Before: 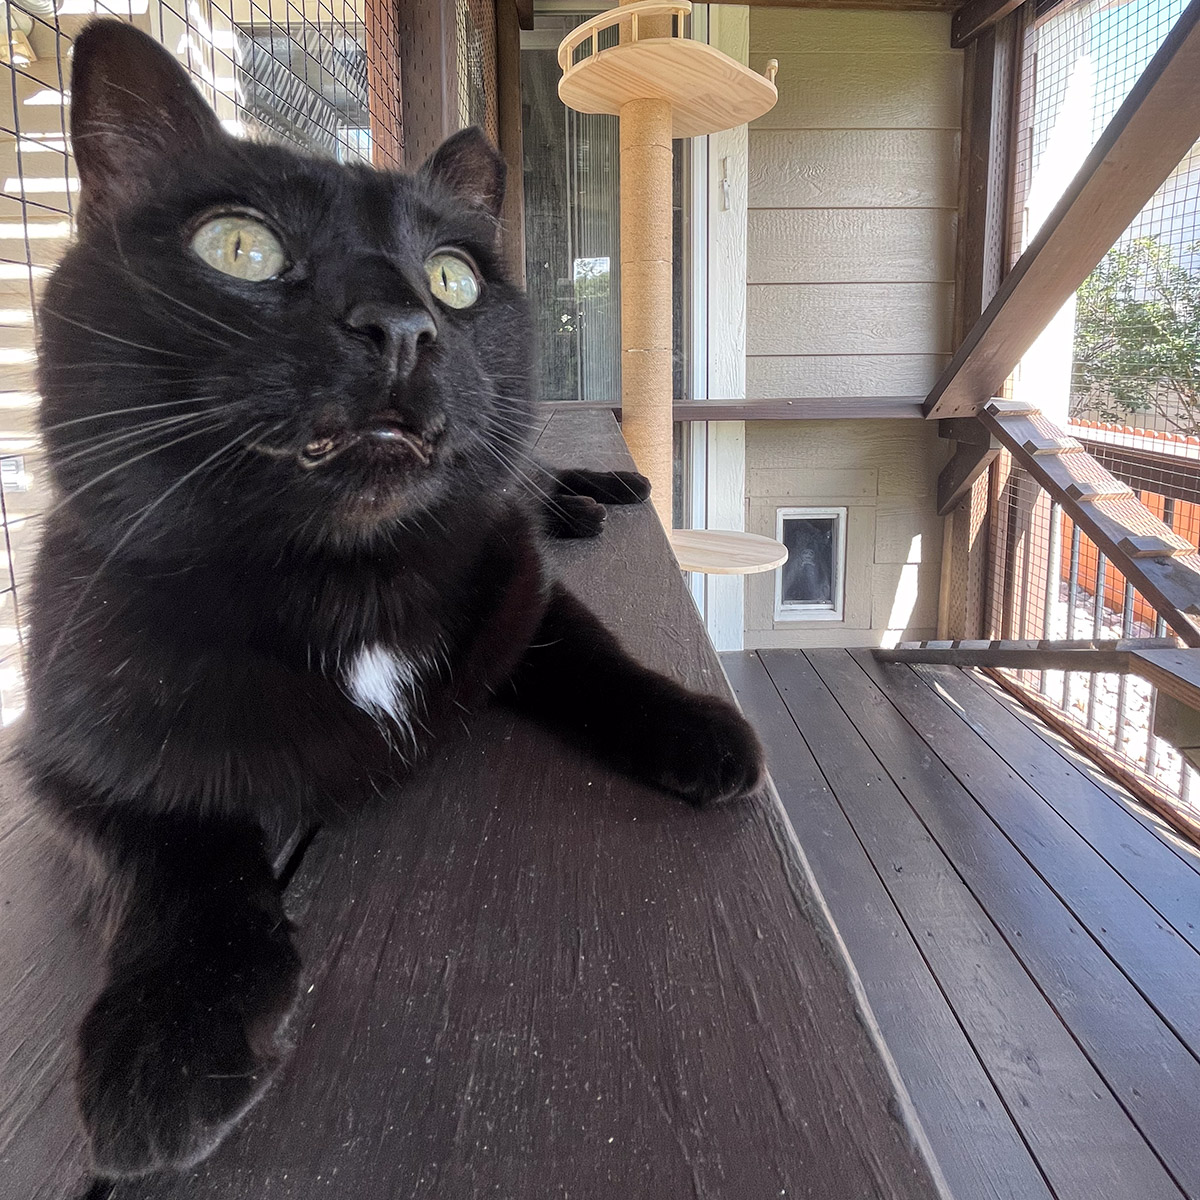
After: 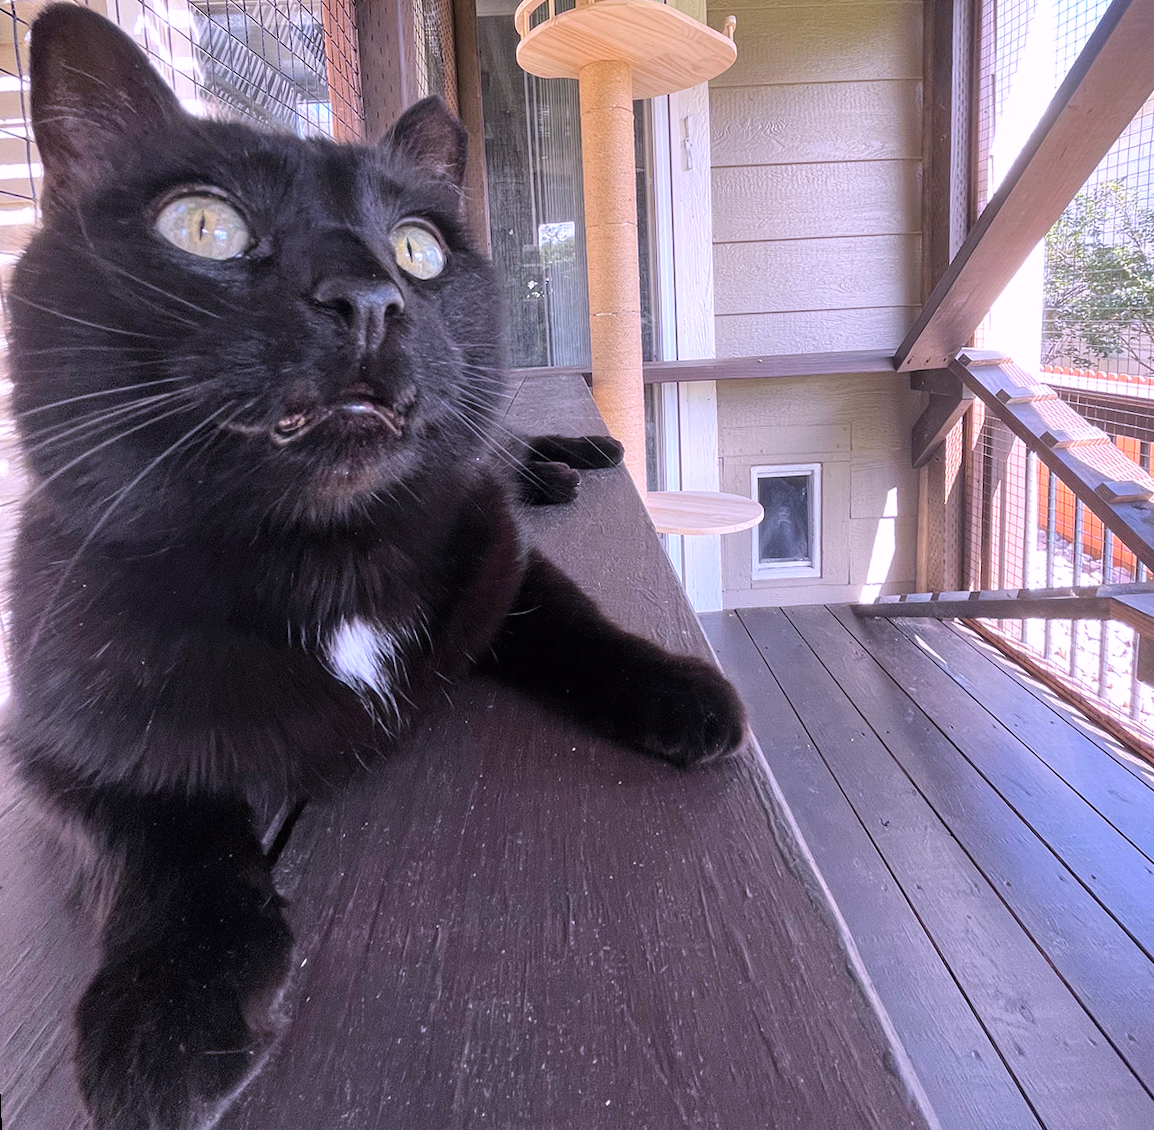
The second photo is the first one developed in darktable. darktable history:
exposure: black level correction 0, compensate exposure bias true, compensate highlight preservation false
white balance: red 1.042, blue 1.17
rotate and perspective: rotation -2.12°, lens shift (vertical) 0.009, lens shift (horizontal) -0.008, automatic cropping original format, crop left 0.036, crop right 0.964, crop top 0.05, crop bottom 0.959
contrast brightness saturation: contrast 0.07, brightness 0.08, saturation 0.18
